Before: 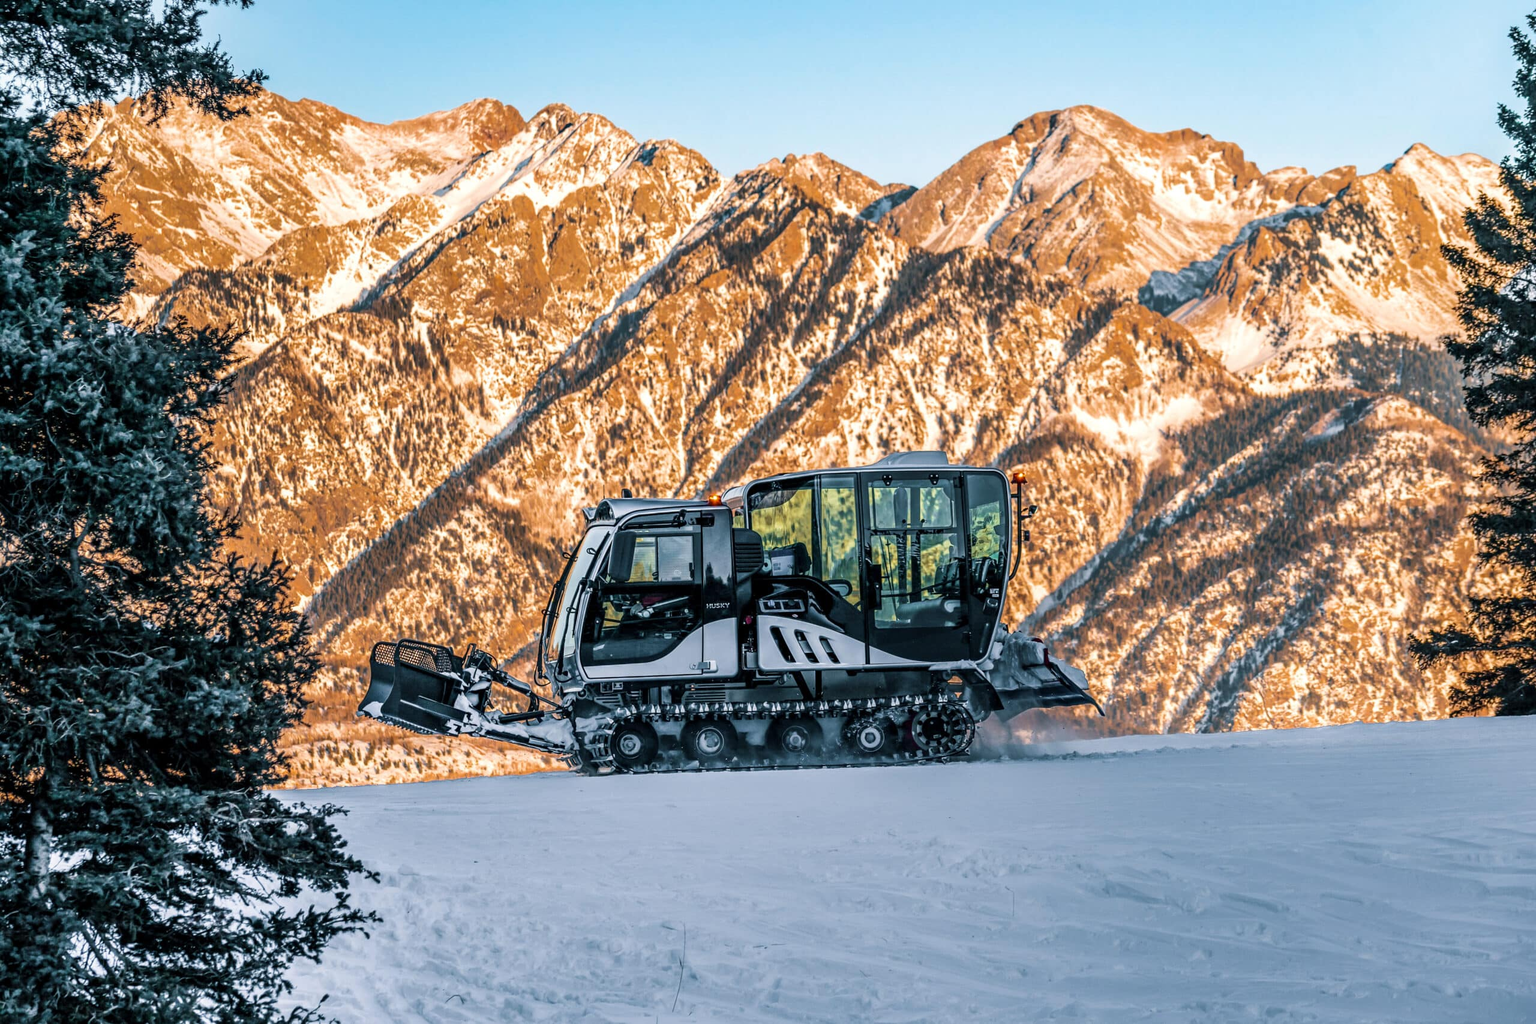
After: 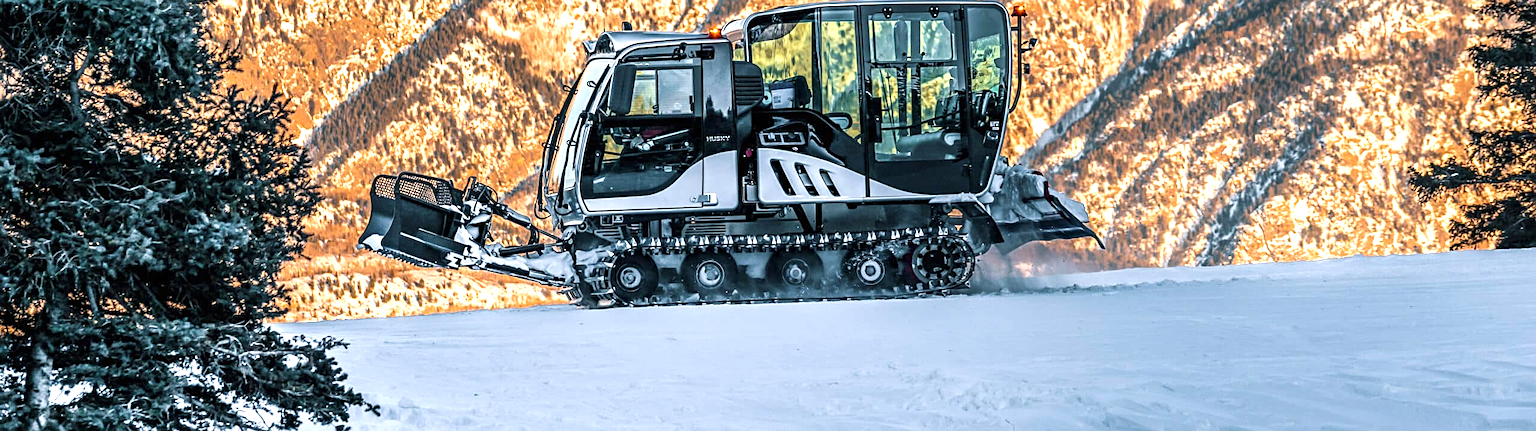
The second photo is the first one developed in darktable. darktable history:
crop: top 45.663%, bottom 12.204%
sharpen: radius 2.496, amount 0.329
exposure: black level correction 0, exposure 0.701 EV, compensate exposure bias true, compensate highlight preservation false
